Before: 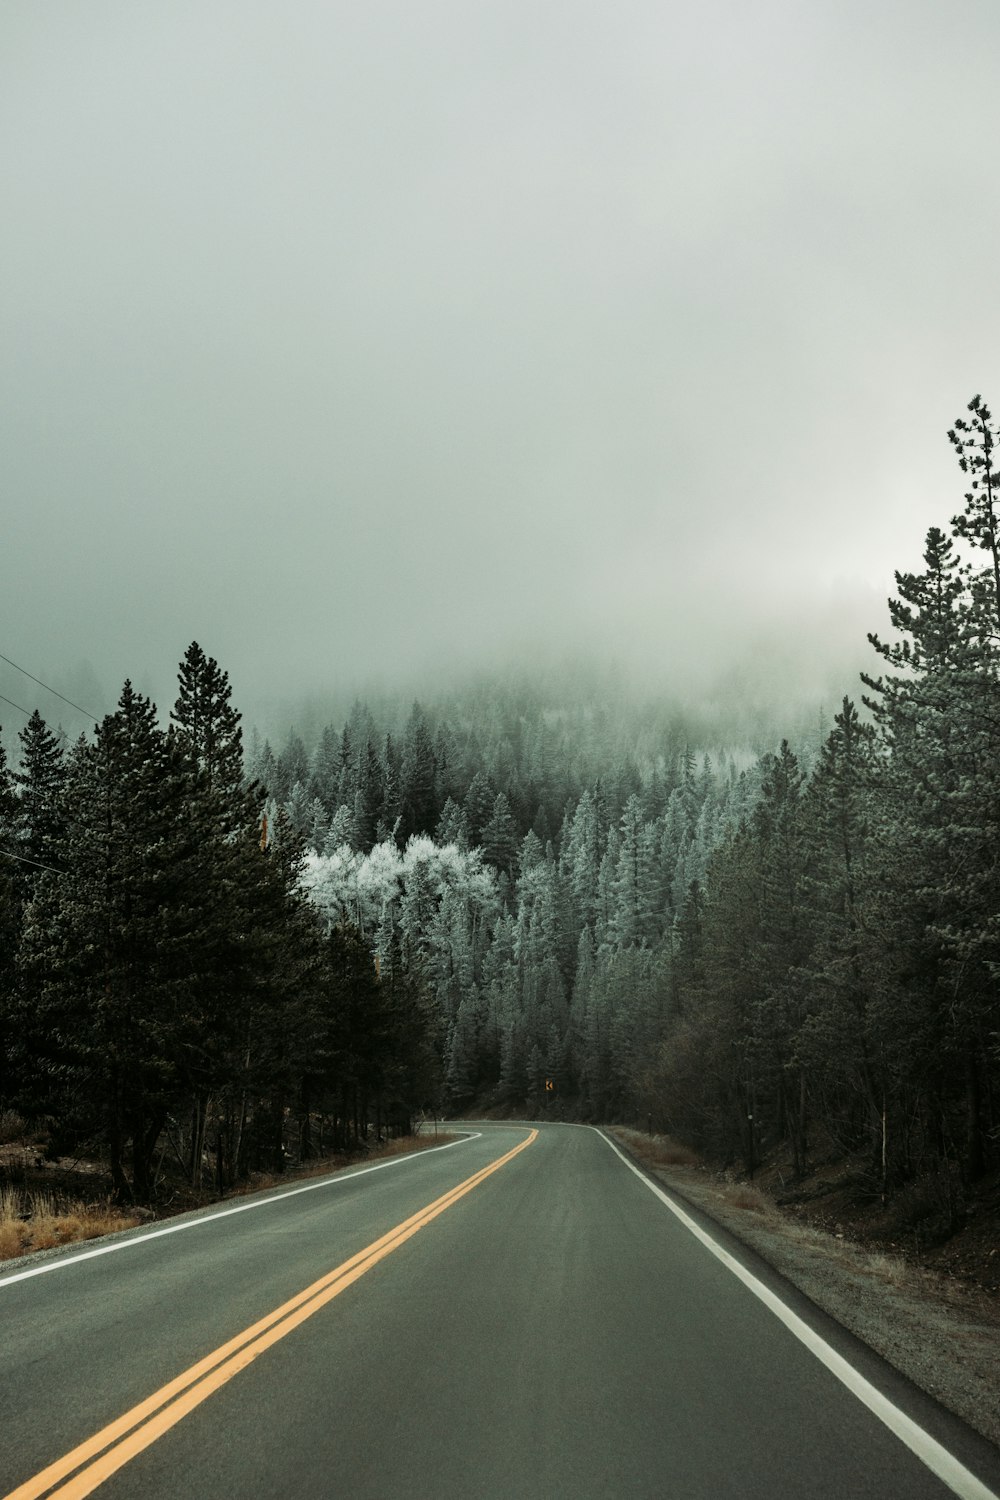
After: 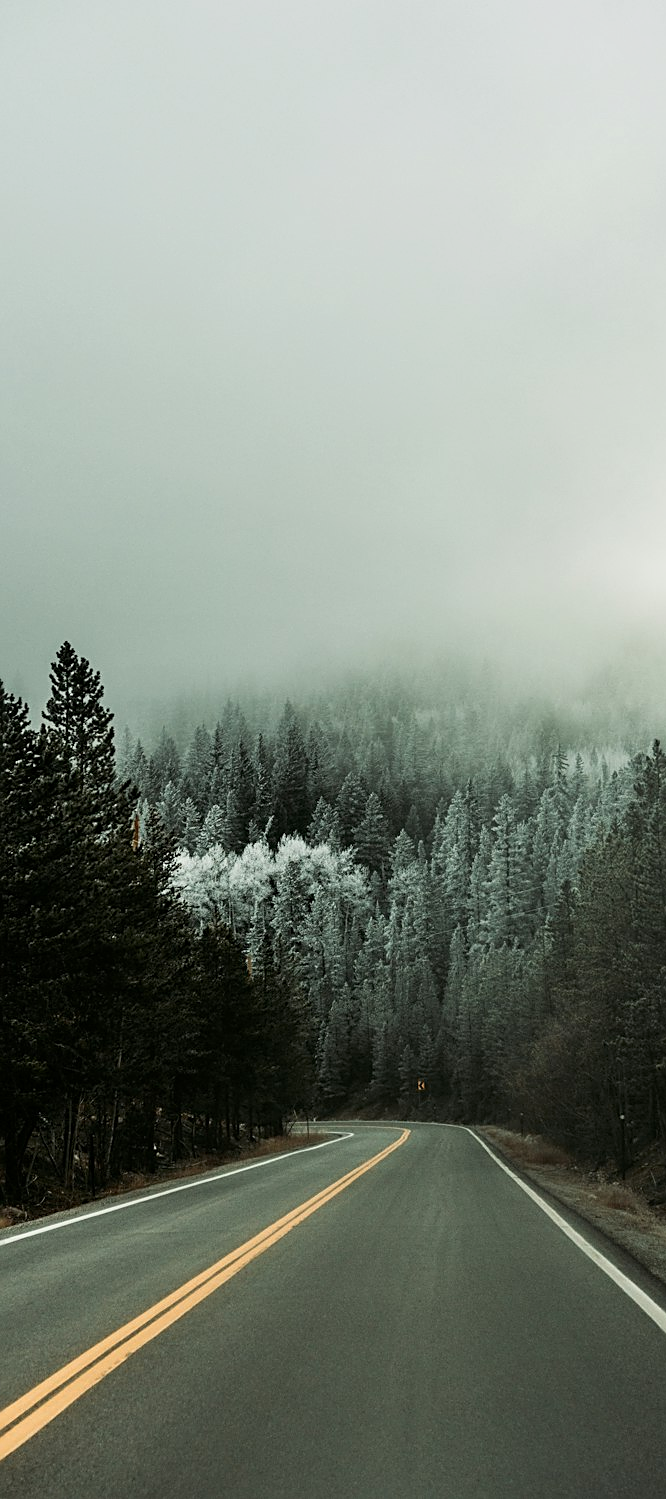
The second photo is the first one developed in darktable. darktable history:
crop and rotate: left 12.862%, right 20.475%
shadows and highlights: shadows -28.89, highlights 30.51
sharpen: on, module defaults
